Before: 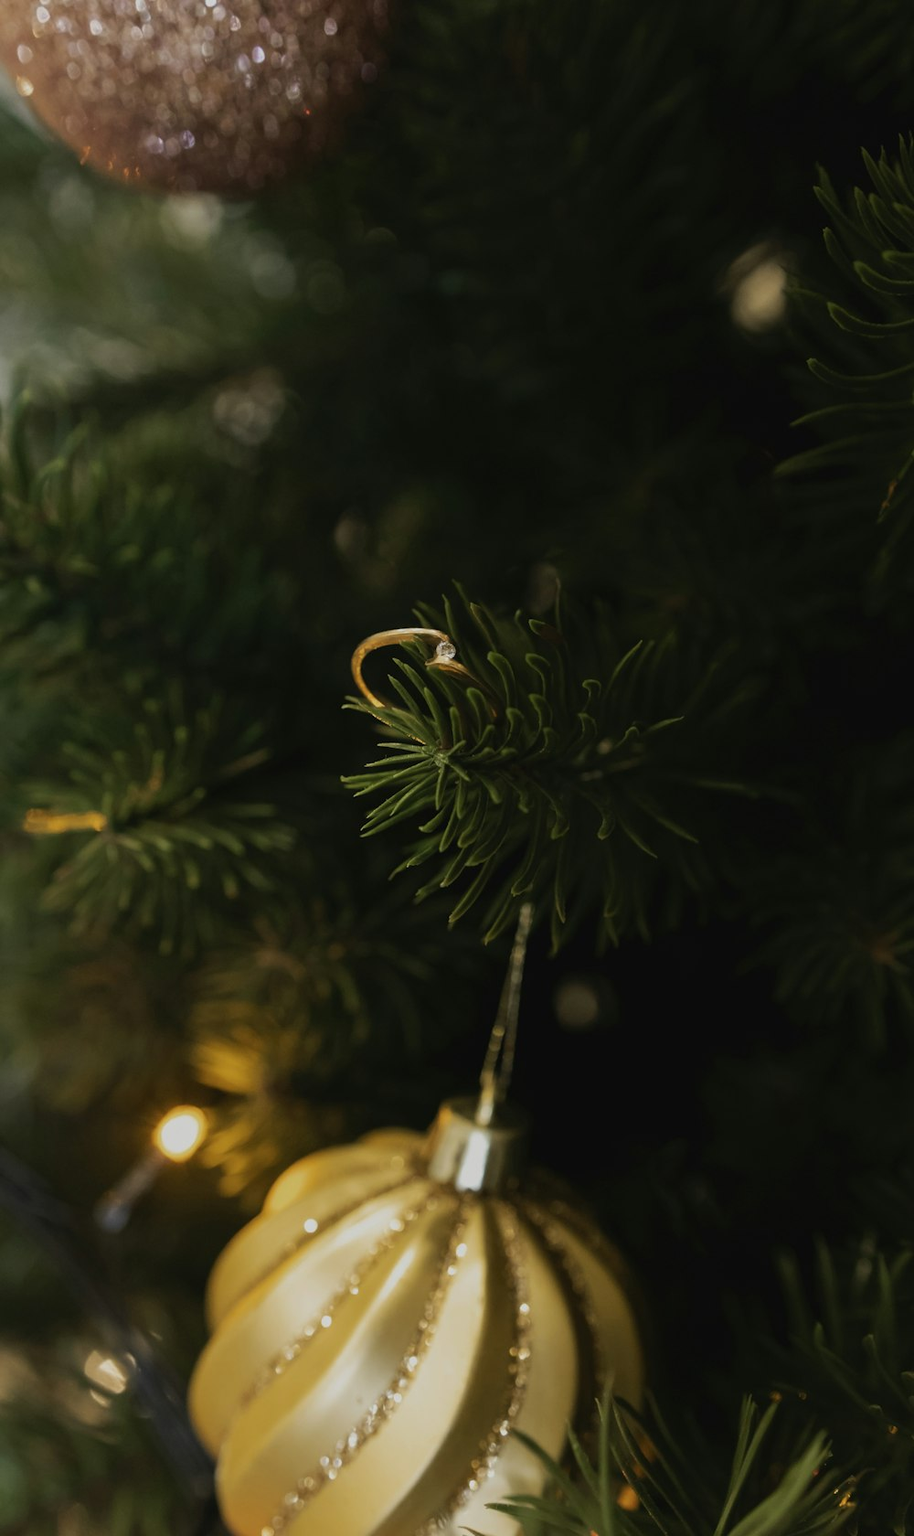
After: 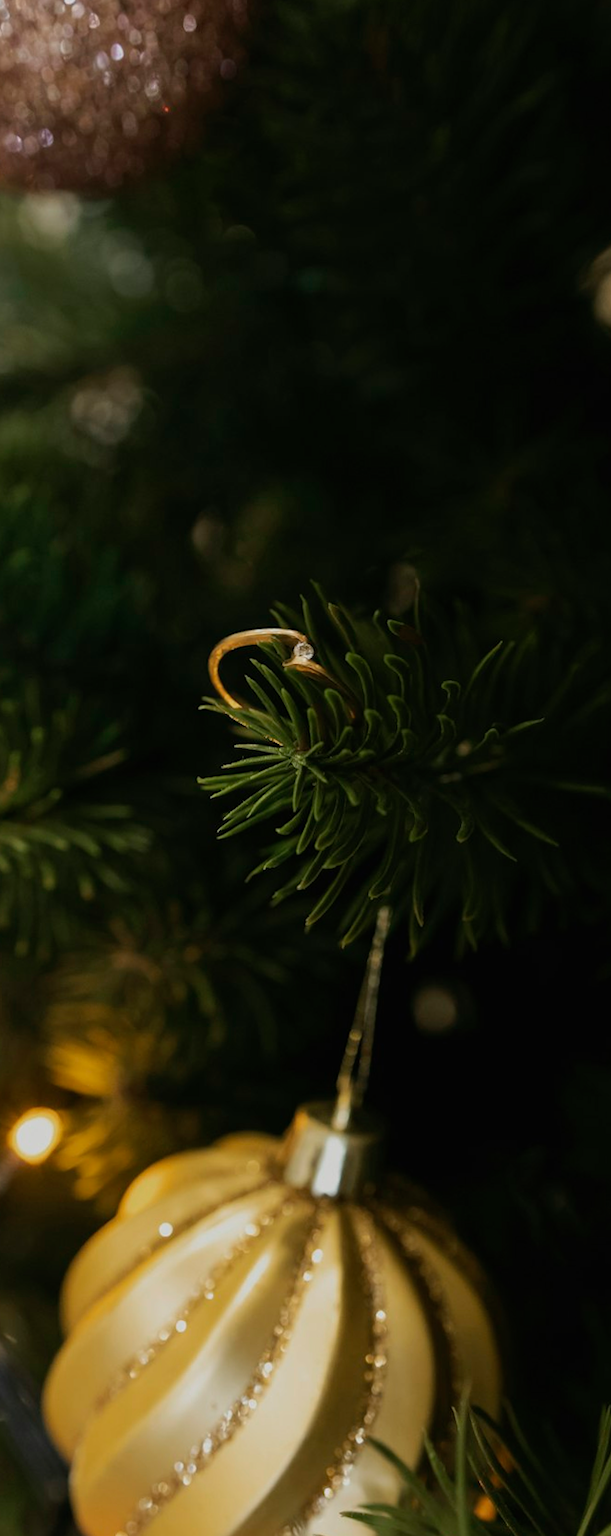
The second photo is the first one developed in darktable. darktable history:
crop: left 15.419%, right 17.914%
rotate and perspective: rotation 0.192°, lens shift (horizontal) -0.015, crop left 0.005, crop right 0.996, crop top 0.006, crop bottom 0.99
